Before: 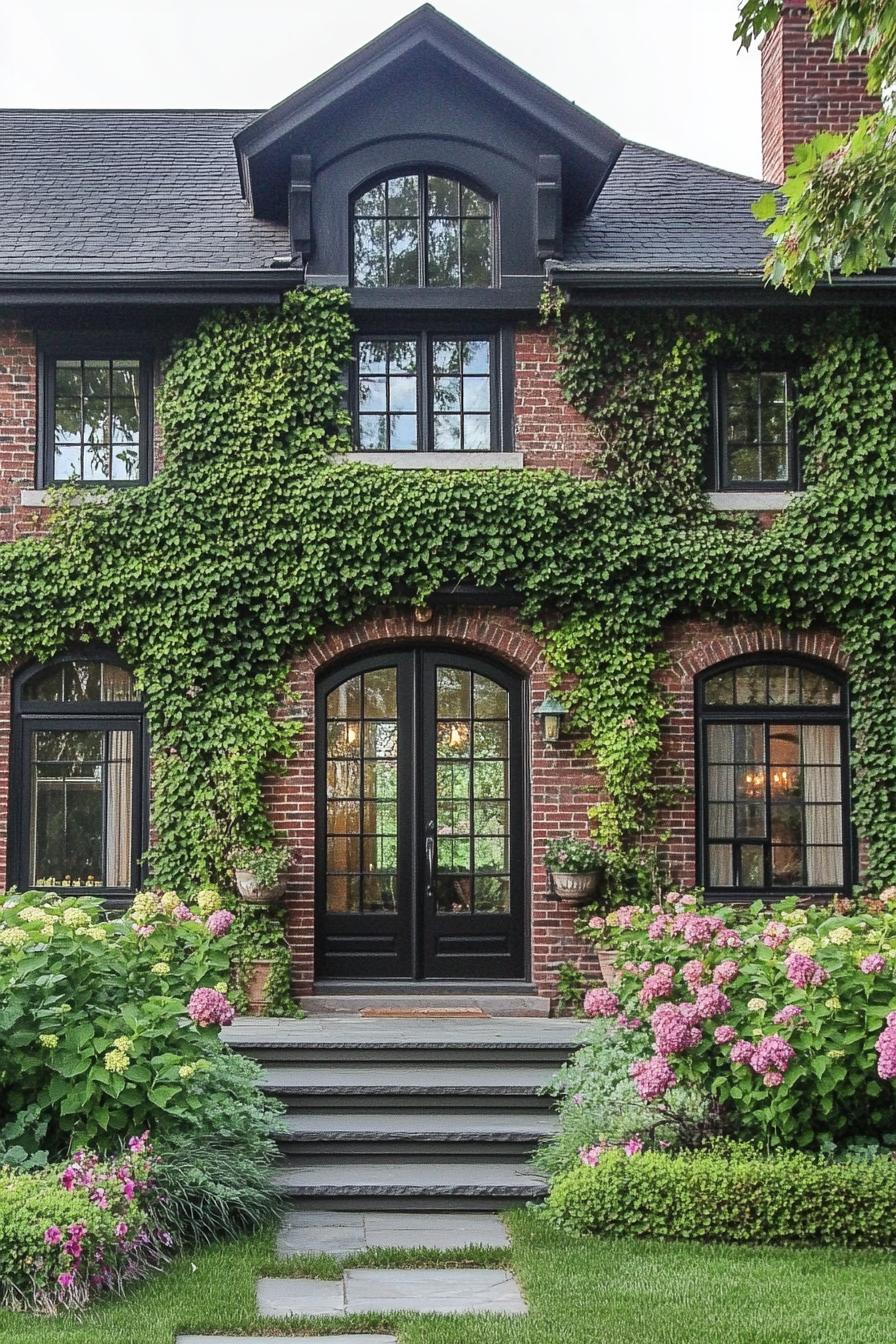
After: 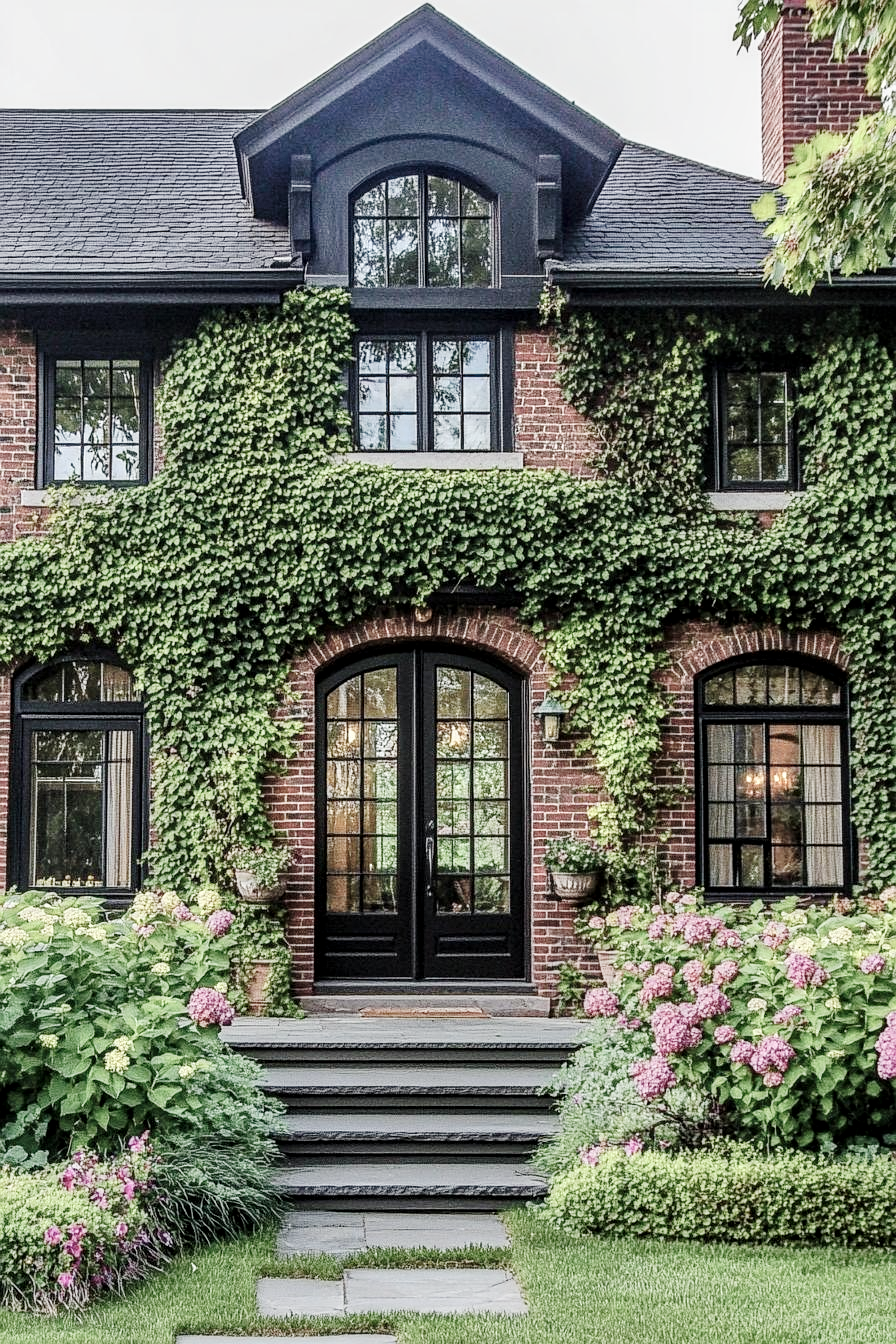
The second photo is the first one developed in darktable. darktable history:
color balance rgb: perceptual saturation grading › global saturation -32.515%, perceptual brilliance grading › global brilliance 11.617%, global vibrance 16.169%, saturation formula JzAzBz (2021)
tone curve: curves: ch0 [(0, 0) (0.049, 0.01) (0.154, 0.081) (0.491, 0.519) (0.748, 0.765) (1, 0.919)]; ch1 [(0, 0) (0.172, 0.123) (0.317, 0.272) (0.391, 0.424) (0.499, 0.497) (0.531, 0.541) (0.615, 0.608) (0.741, 0.783) (1, 1)]; ch2 [(0, 0) (0.411, 0.424) (0.483, 0.478) (0.546, 0.532) (0.652, 0.633) (1, 1)], preserve colors none
local contrast: detail 130%
haze removal: adaptive false
sharpen: amount 0.209
